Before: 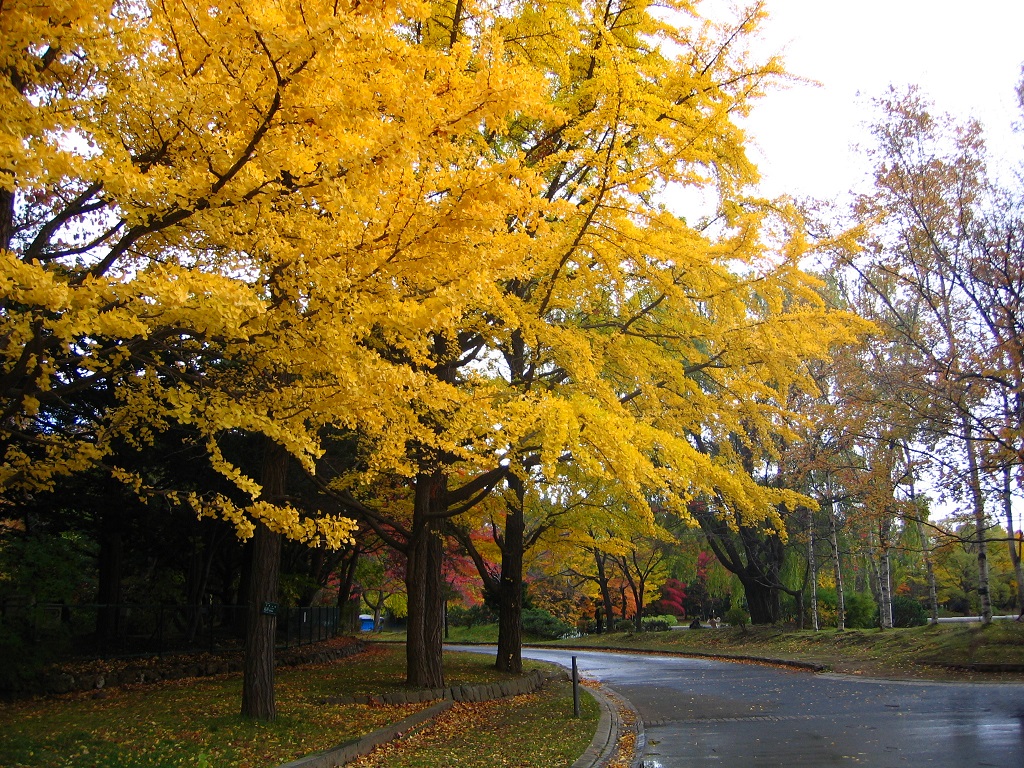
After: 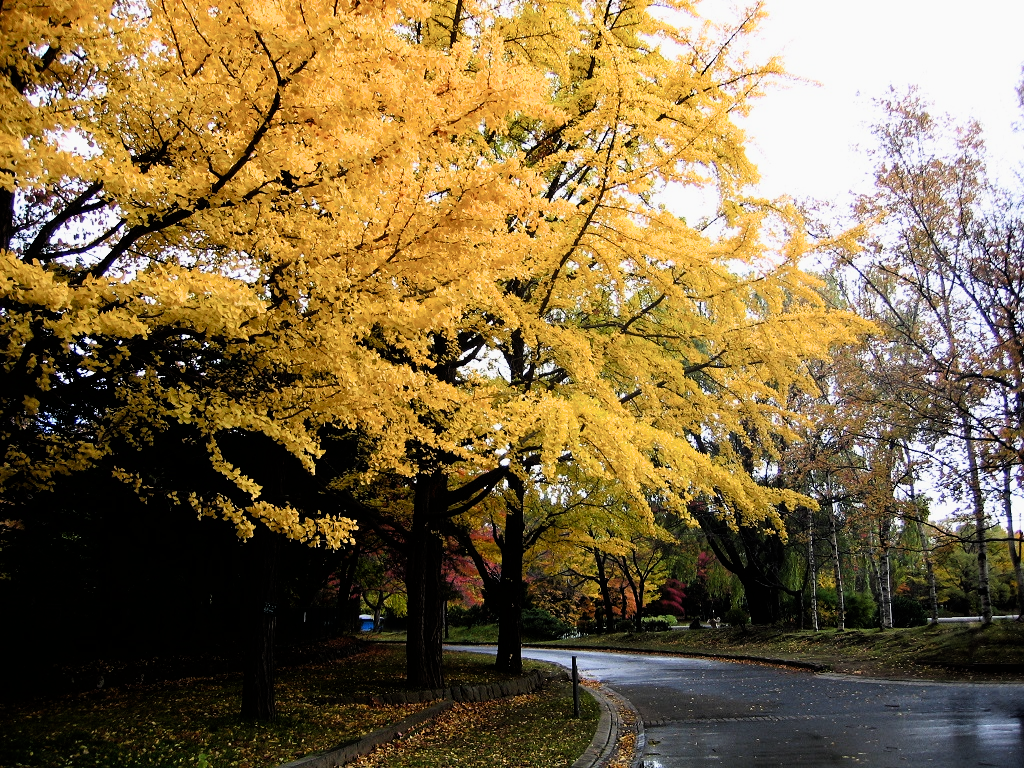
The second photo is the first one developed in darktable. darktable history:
filmic rgb: black relative exposure -5.33 EV, white relative exposure 2.85 EV, threshold 5.94 EV, dynamic range scaling -37.88%, hardness 3.98, contrast 1.589, highlights saturation mix -1.03%, enable highlight reconstruction true
